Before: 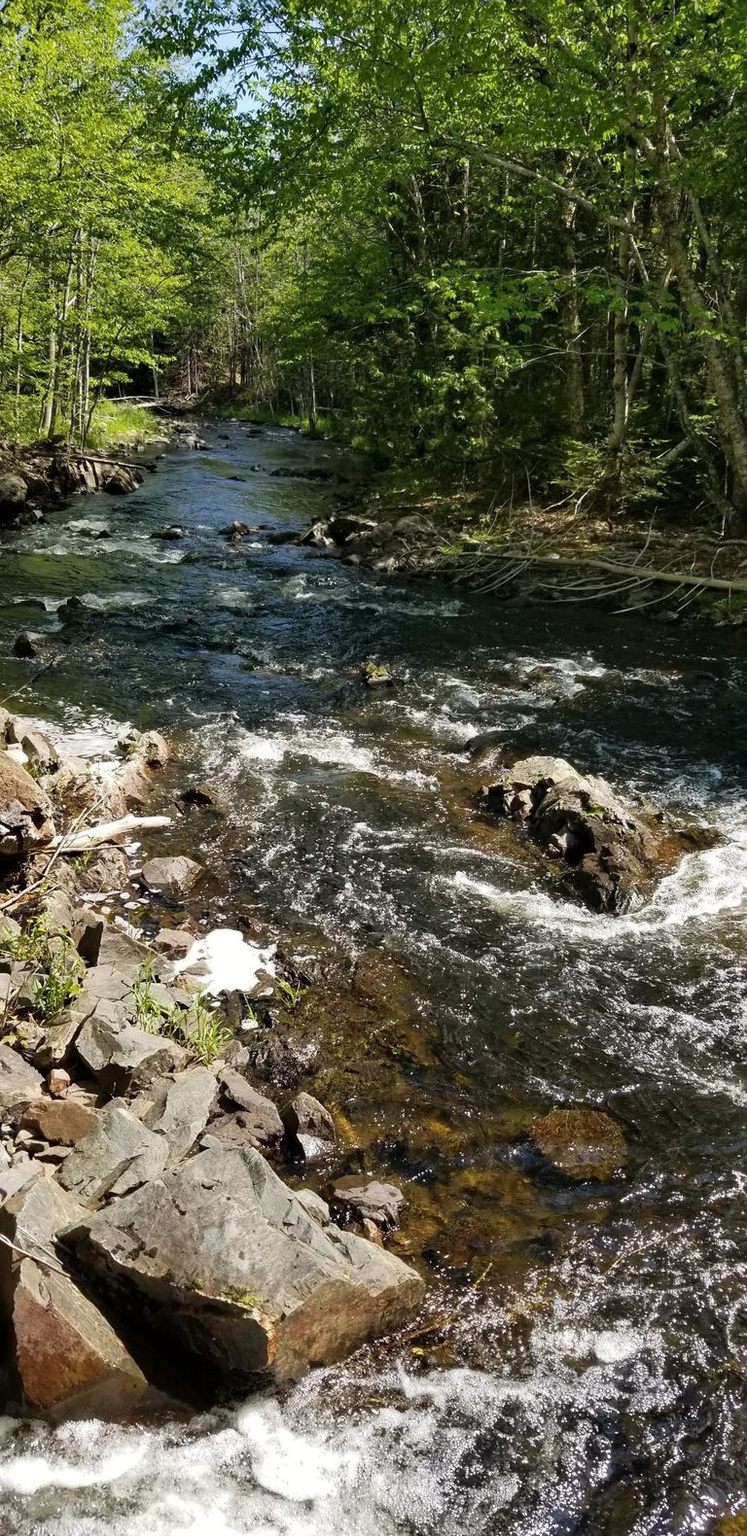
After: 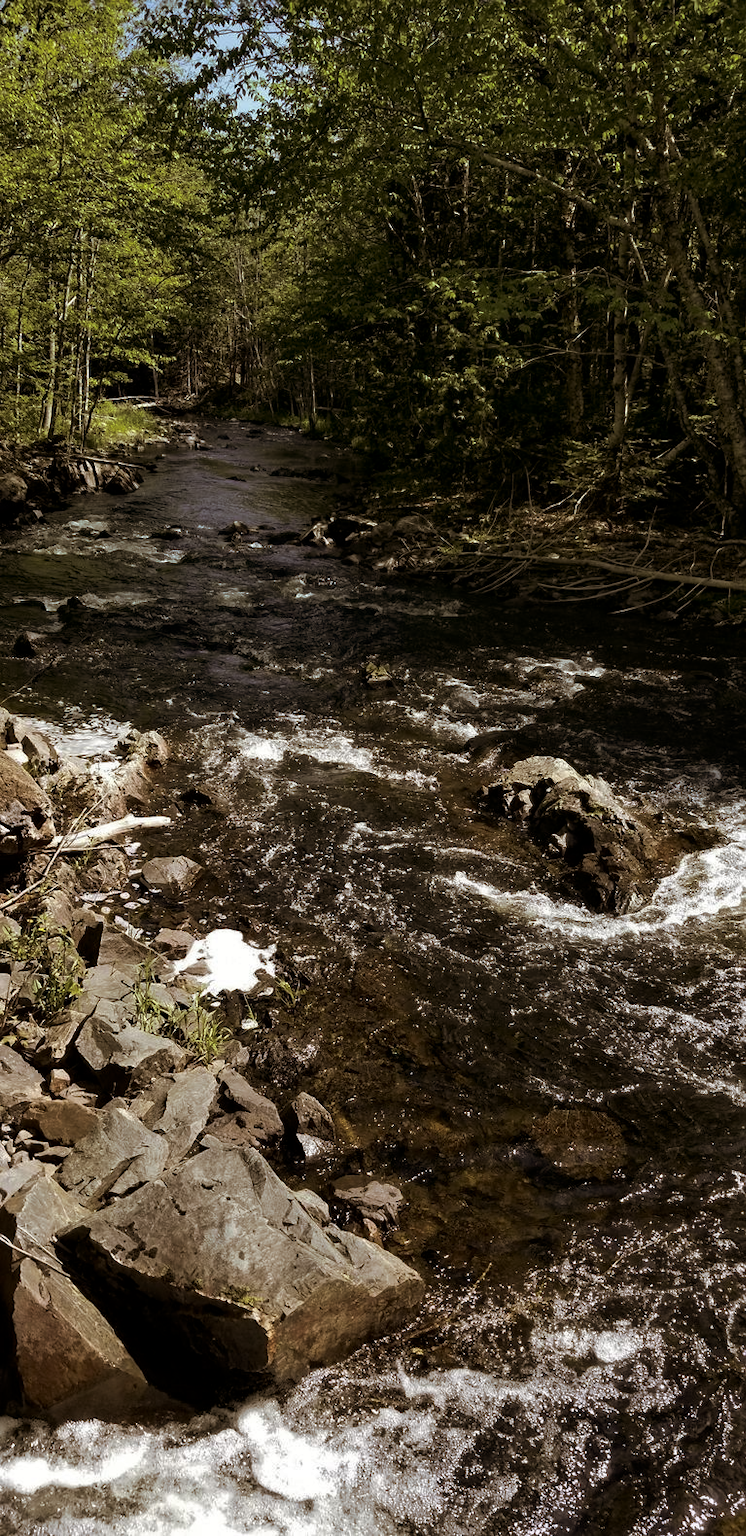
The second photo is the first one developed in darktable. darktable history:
base curve: curves: ch0 [(0, 0) (0.74, 0.67) (1, 1)]
contrast brightness saturation: brightness -0.2, saturation 0.08
split-toning: shadows › hue 32.4°, shadows › saturation 0.51, highlights › hue 180°, highlights › saturation 0, balance -60.17, compress 55.19%
